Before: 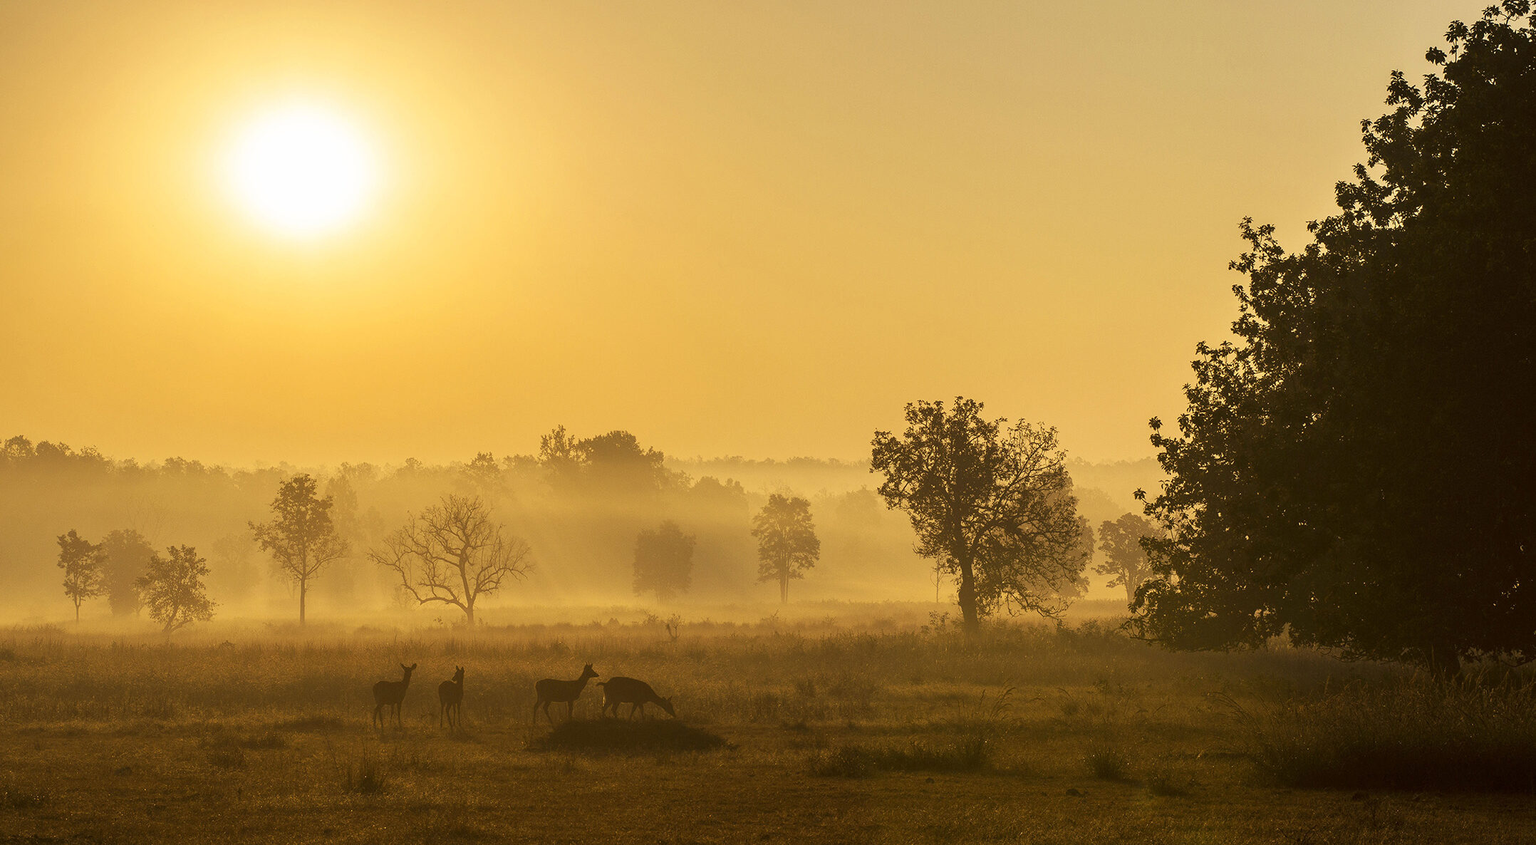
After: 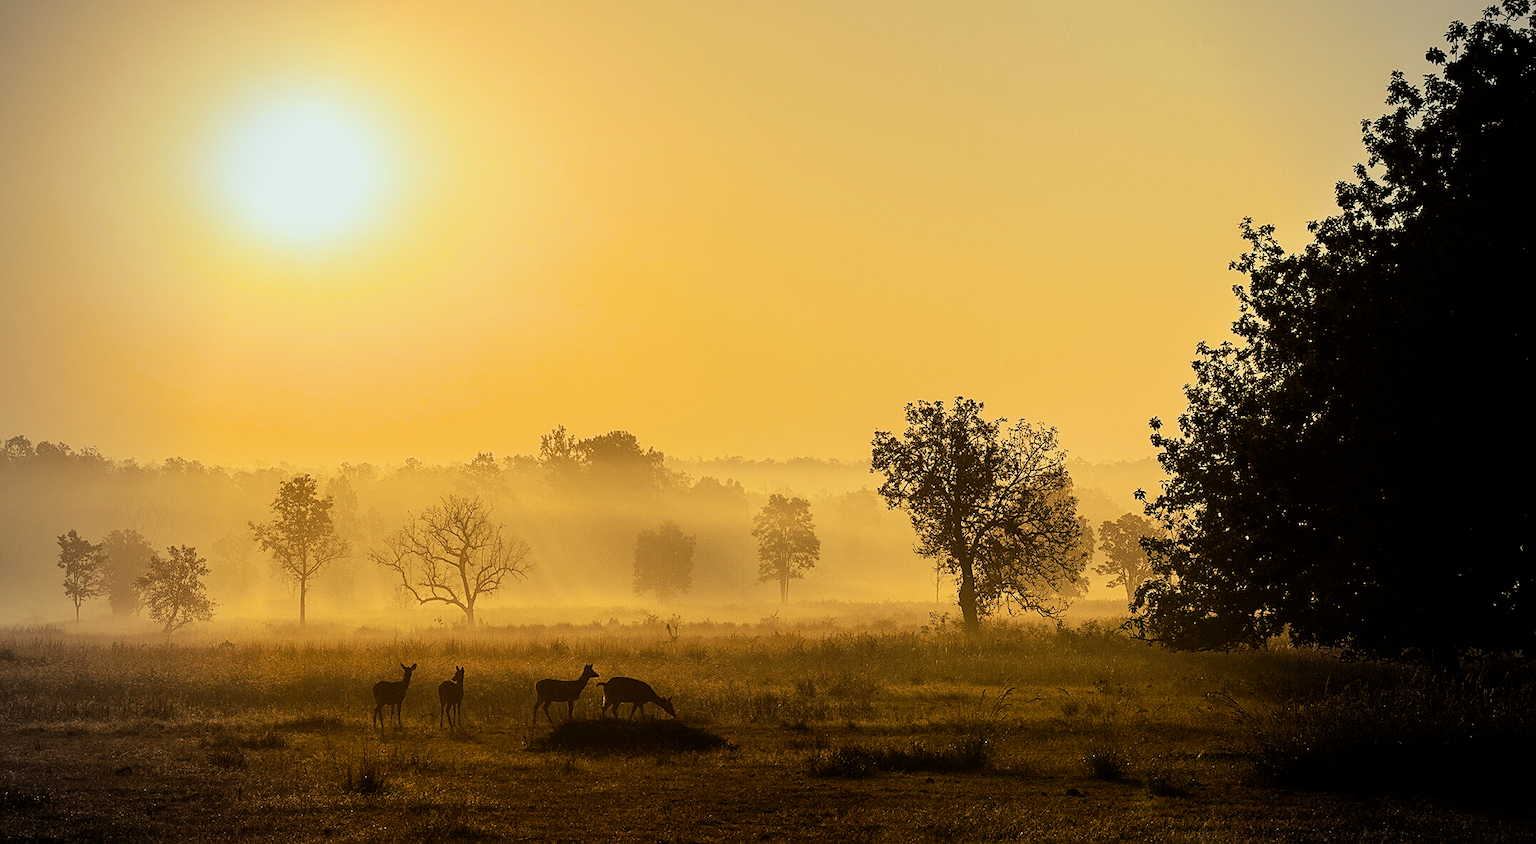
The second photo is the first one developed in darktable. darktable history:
color correction: highlights a* -6.46, highlights b* 0.867
vignetting: fall-off start 71.53%, unbound false
filmic rgb: black relative exposure -5.02 EV, white relative exposure 3.55 EV, hardness 3.18, contrast 1.399, highlights saturation mix -30.55%
sharpen: on, module defaults
